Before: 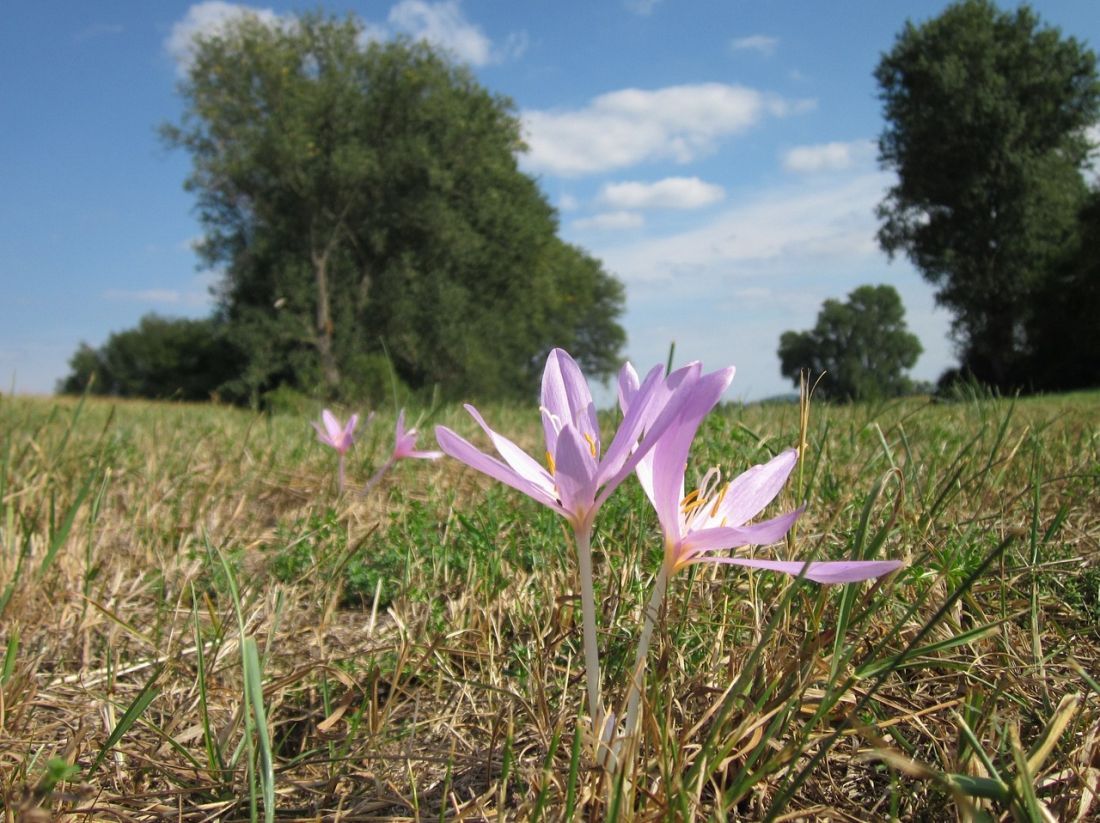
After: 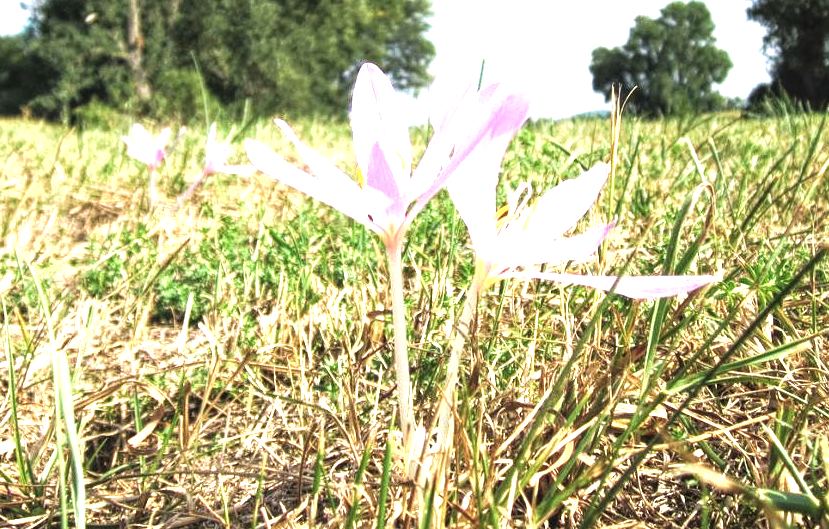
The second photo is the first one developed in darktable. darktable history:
velvia: on, module defaults
levels: levels [0.026, 0.507, 0.987]
local contrast: highlights 104%, shadows 102%, detail 200%, midtone range 0.2
tone equalizer: -8 EV -1.1 EV, -7 EV -1.01 EV, -6 EV -0.858 EV, -5 EV -0.541 EV, -3 EV 0.575 EV, -2 EV 0.838 EV, -1 EV 1.01 EV, +0 EV 1.07 EV, smoothing diameter 24.81%, edges refinement/feathering 7.42, preserve details guided filter
crop and rotate: left 17.228%, top 34.638%, right 7.38%, bottom 0.996%
shadows and highlights: shadows 1.7, highlights 39.23
exposure: black level correction -0.005, exposure 0.614 EV, compensate exposure bias true, compensate highlight preservation false
